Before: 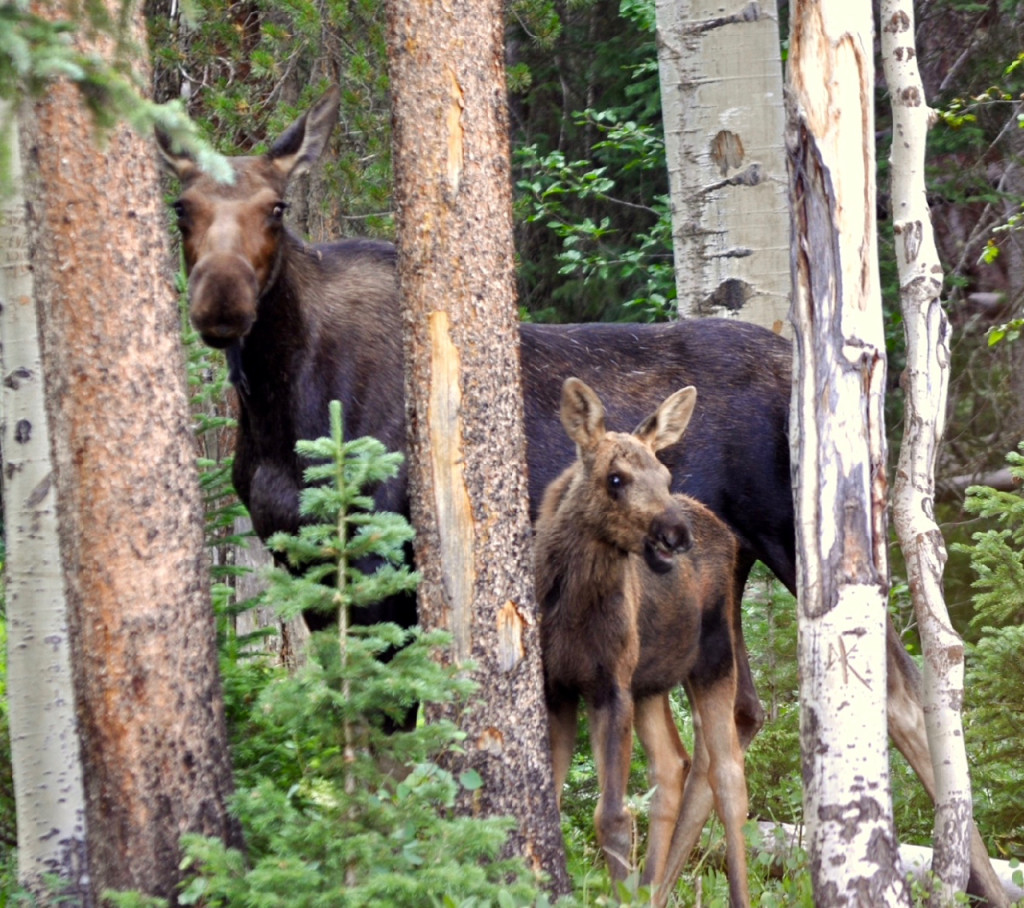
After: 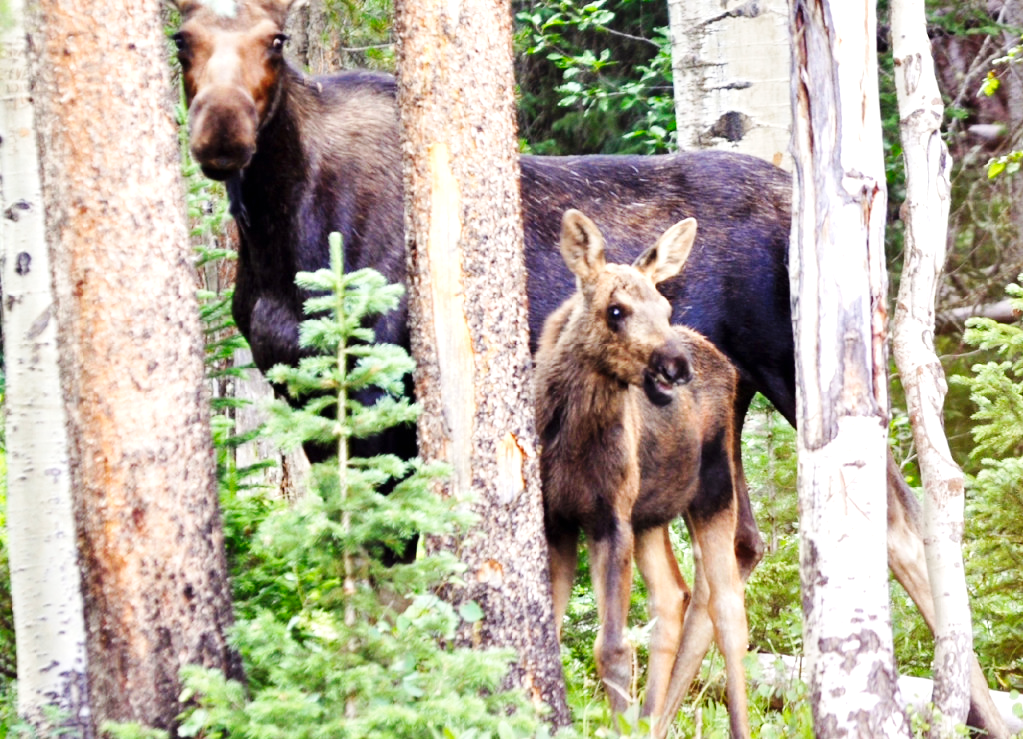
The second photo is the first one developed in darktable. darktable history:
exposure: black level correction 0, exposure 0.7 EV, compensate exposure bias true, compensate highlight preservation false
crop and rotate: top 18.507%
base curve: curves: ch0 [(0, 0) (0.032, 0.025) (0.121, 0.166) (0.206, 0.329) (0.605, 0.79) (1, 1)], preserve colors none
